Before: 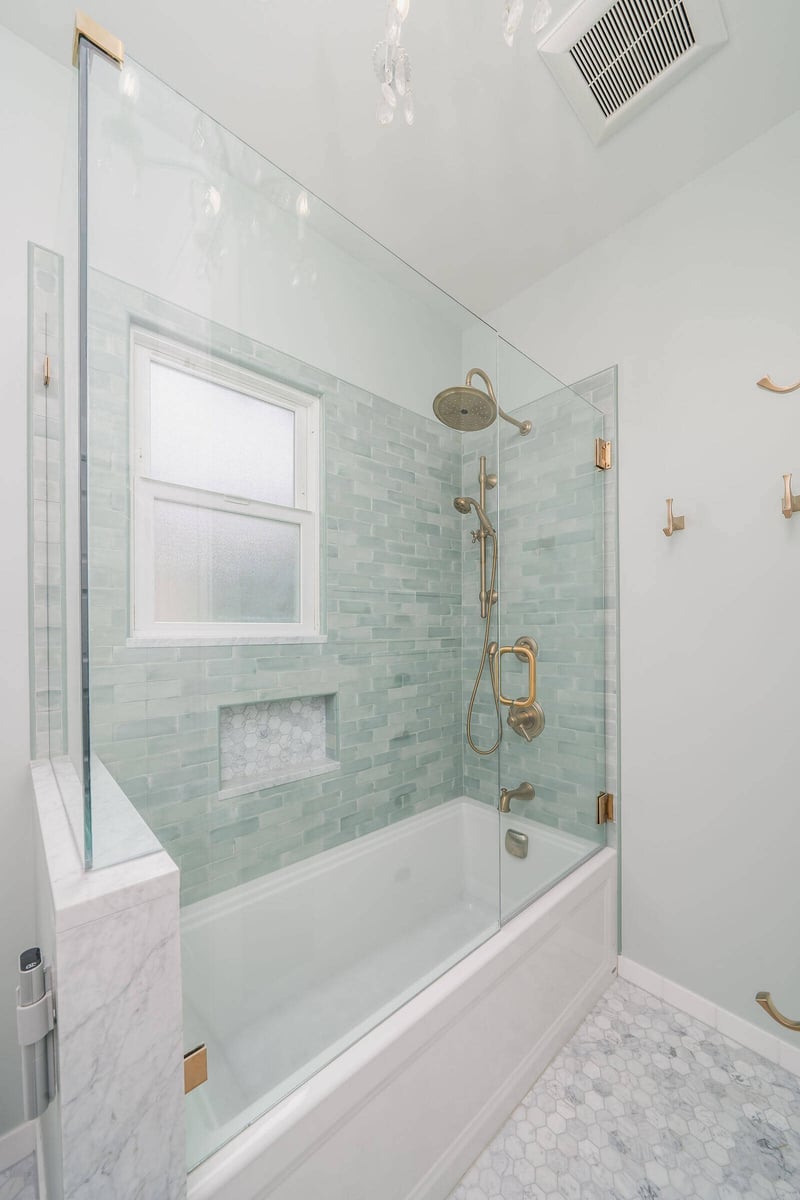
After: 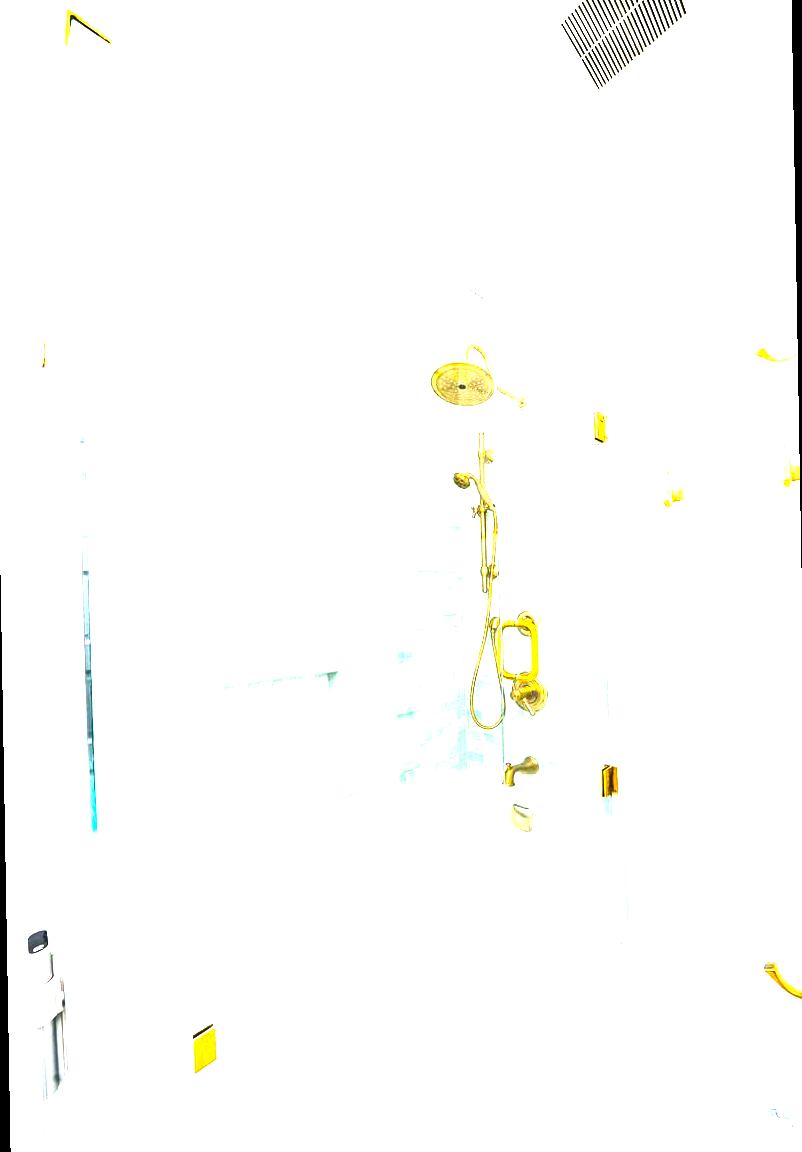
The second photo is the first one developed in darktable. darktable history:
color balance rgb: linear chroma grading › global chroma 20%, perceptual saturation grading › global saturation 65%, perceptual saturation grading › highlights 60%, perceptual saturation grading › mid-tones 50%, perceptual saturation grading › shadows 50%, perceptual brilliance grading › global brilliance 30%, perceptual brilliance grading › highlights 50%, perceptual brilliance grading › mid-tones 50%, perceptual brilliance grading › shadows -22%, global vibrance 20%
rotate and perspective: rotation -1°, crop left 0.011, crop right 0.989, crop top 0.025, crop bottom 0.975
tone equalizer: -8 EV -0.75 EV, -7 EV -0.7 EV, -6 EV -0.6 EV, -5 EV -0.4 EV, -3 EV 0.4 EV, -2 EV 0.6 EV, -1 EV 0.7 EV, +0 EV 0.75 EV, edges refinement/feathering 500, mask exposure compensation -1.57 EV, preserve details no
